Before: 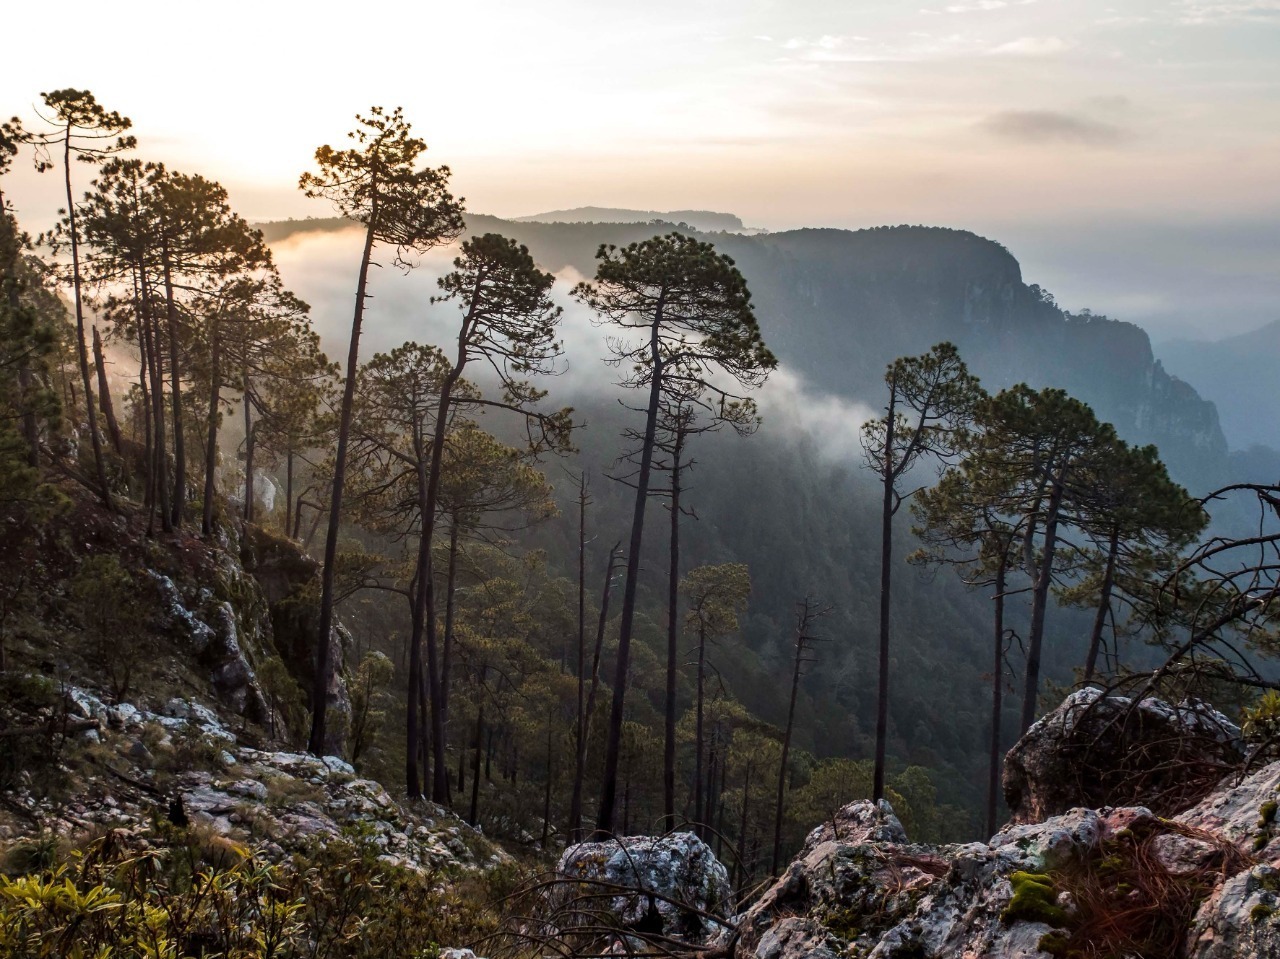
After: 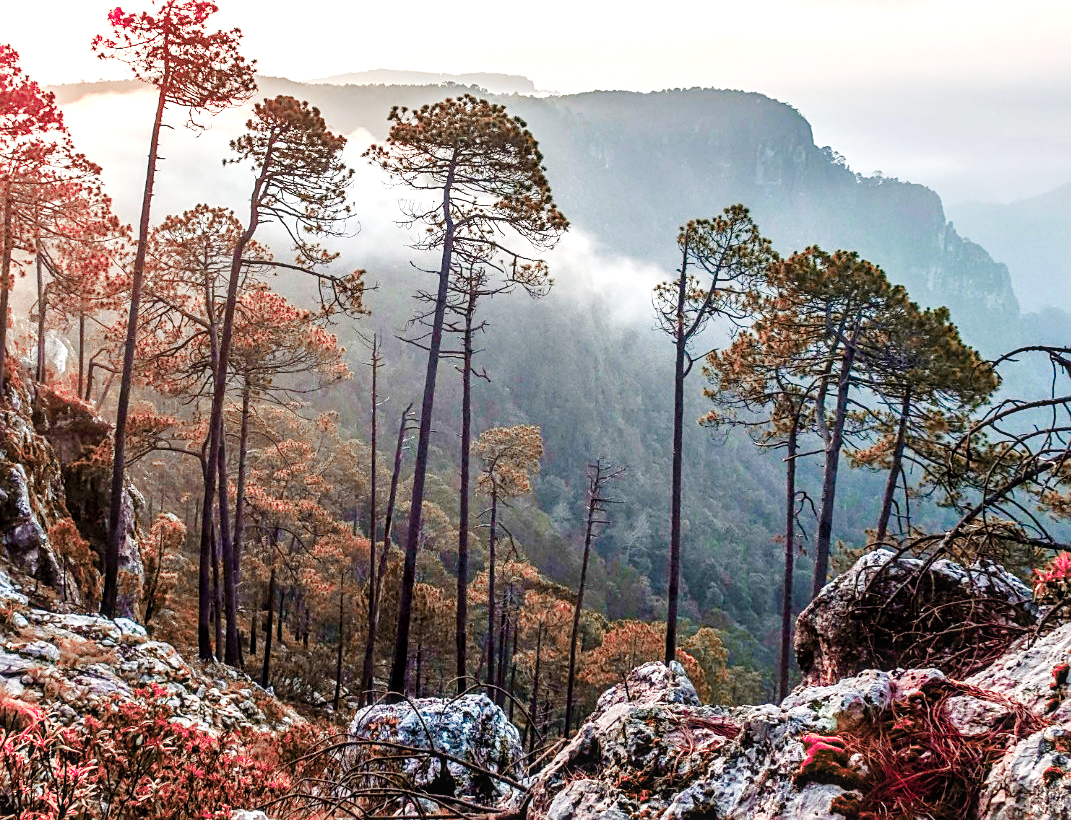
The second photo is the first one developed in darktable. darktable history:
crop: left 16.287%, top 14.455%
exposure: black level correction 0.001, exposure 1.12 EV, compensate highlight preservation false
tone curve: curves: ch0 [(0, 0.026) (0.104, 0.1) (0.233, 0.262) (0.398, 0.507) (0.498, 0.621) (0.65, 0.757) (0.835, 0.883) (1, 0.961)]; ch1 [(0, 0) (0.346, 0.307) (0.408, 0.369) (0.453, 0.457) (0.482, 0.476) (0.502, 0.498) (0.521, 0.503) (0.553, 0.554) (0.638, 0.646) (0.693, 0.727) (1, 1)]; ch2 [(0, 0) (0.366, 0.337) (0.434, 0.46) (0.485, 0.494) (0.5, 0.494) (0.511, 0.508) (0.537, 0.55) (0.579, 0.599) (0.663, 0.67) (1, 1)], preserve colors none
local contrast: detail 130%
color balance rgb: linear chroma grading › mid-tones 8.034%, perceptual saturation grading › global saturation 20%, perceptual saturation grading › highlights -50.157%, perceptual saturation grading › shadows 30.994%, global vibrance 20%
sharpen: on, module defaults
contrast brightness saturation: contrast 0.05, brightness 0.07, saturation 0.012
color zones: curves: ch2 [(0, 0.488) (0.143, 0.417) (0.286, 0.212) (0.429, 0.179) (0.571, 0.154) (0.714, 0.415) (0.857, 0.495) (1, 0.488)]
